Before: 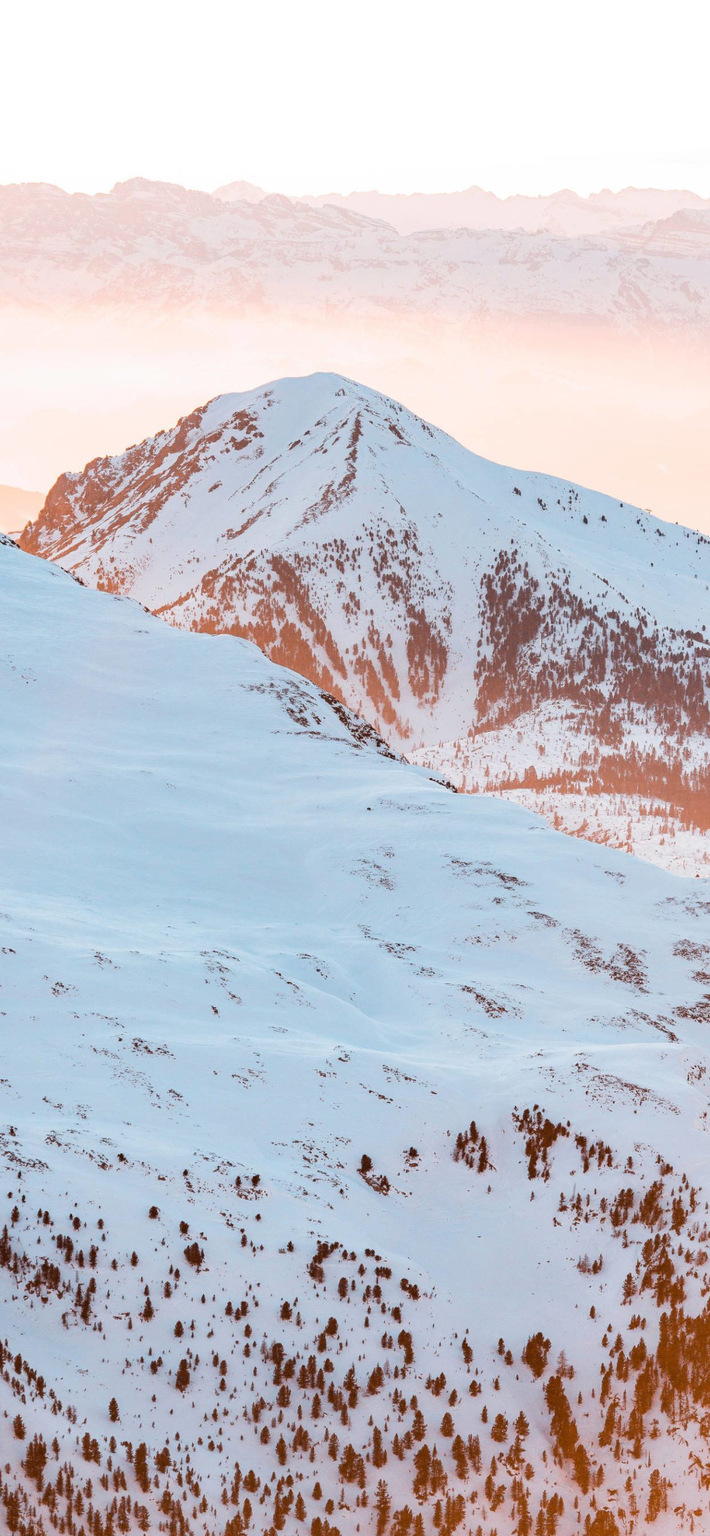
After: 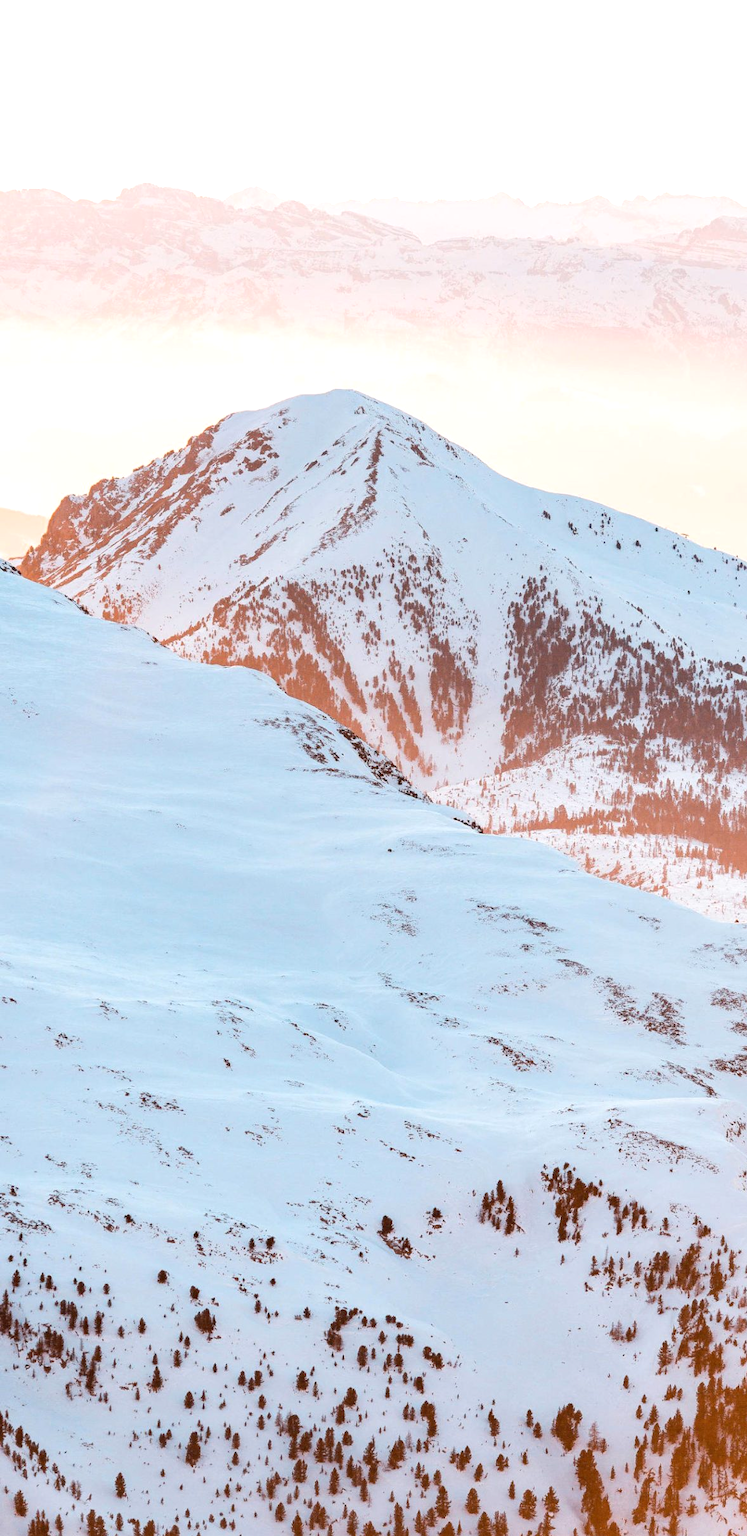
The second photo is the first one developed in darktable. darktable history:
exposure: exposure 0.241 EV, compensate exposure bias true, compensate highlight preservation false
crop: top 0.287%, right 0.258%, bottom 5.034%
haze removal: adaptive false
